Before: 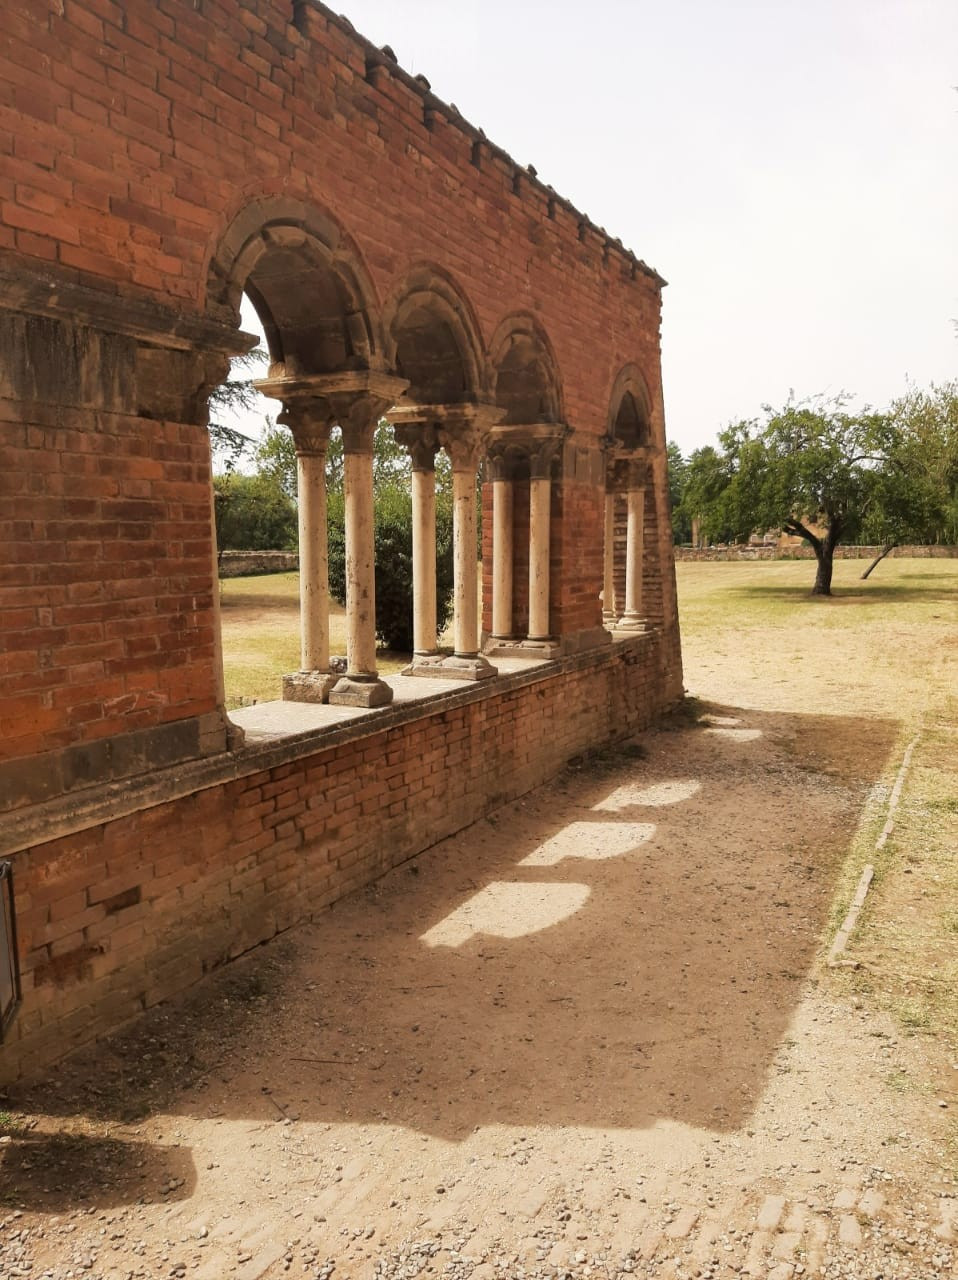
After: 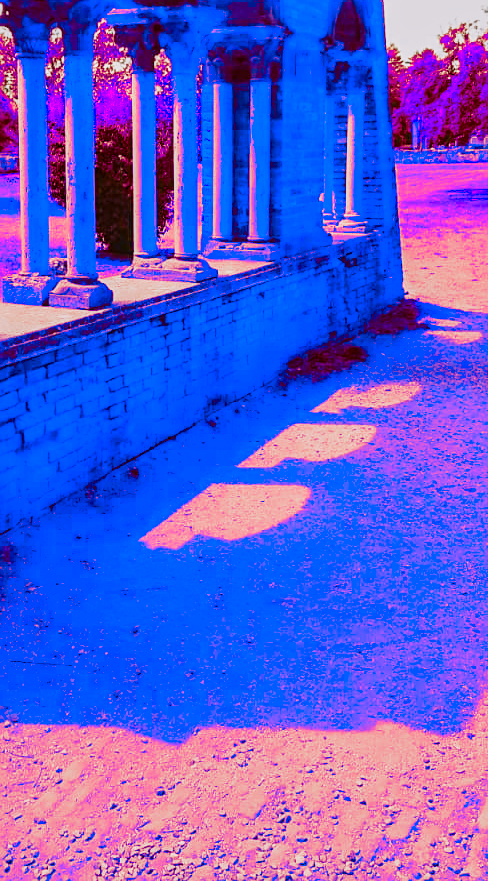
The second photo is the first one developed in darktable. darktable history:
base curve: curves: ch0 [(0, 0) (0.028, 0.03) (0.121, 0.232) (0.46, 0.748) (0.859, 0.968) (1, 1)], preserve colors none
crop and rotate: left 29.237%, top 31.152%, right 19.807%
local contrast: on, module defaults
shadows and highlights: radius 121.13, shadows 21.4, white point adjustment -9.72, highlights -14.39, soften with gaussian
color correction: highlights a* 1.59, highlights b* -1.7, saturation 2.48
sharpen: on, module defaults
color zones: curves: ch0 [(0.826, 0.353)]; ch1 [(0.242, 0.647) (0.889, 0.342)]; ch2 [(0.246, 0.089) (0.969, 0.068)]
vibrance: on, module defaults
